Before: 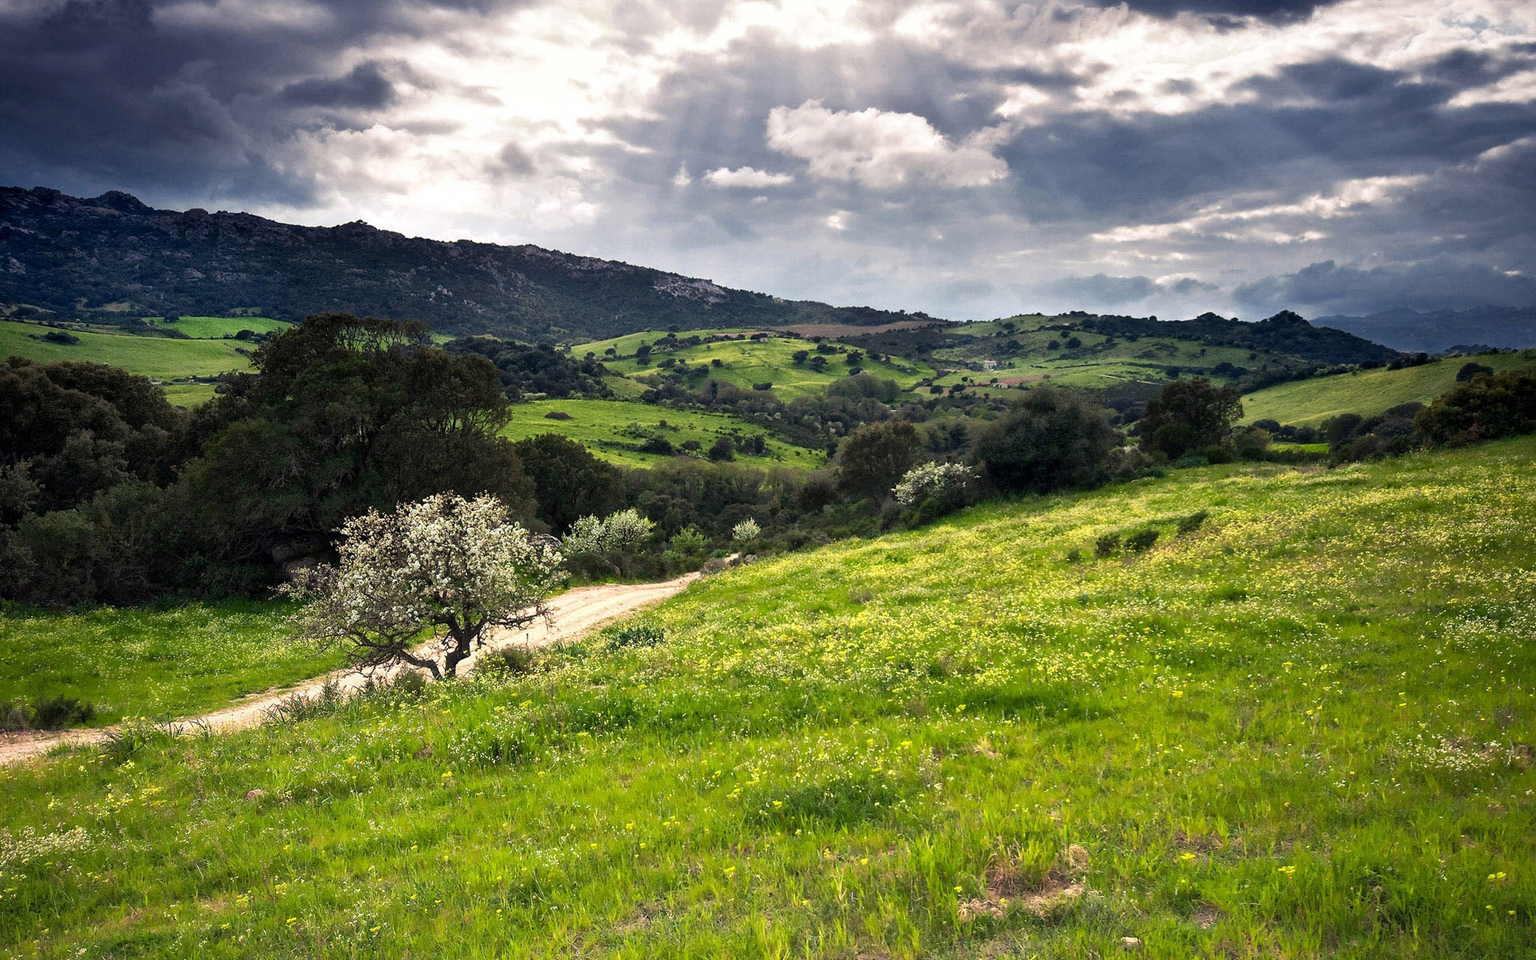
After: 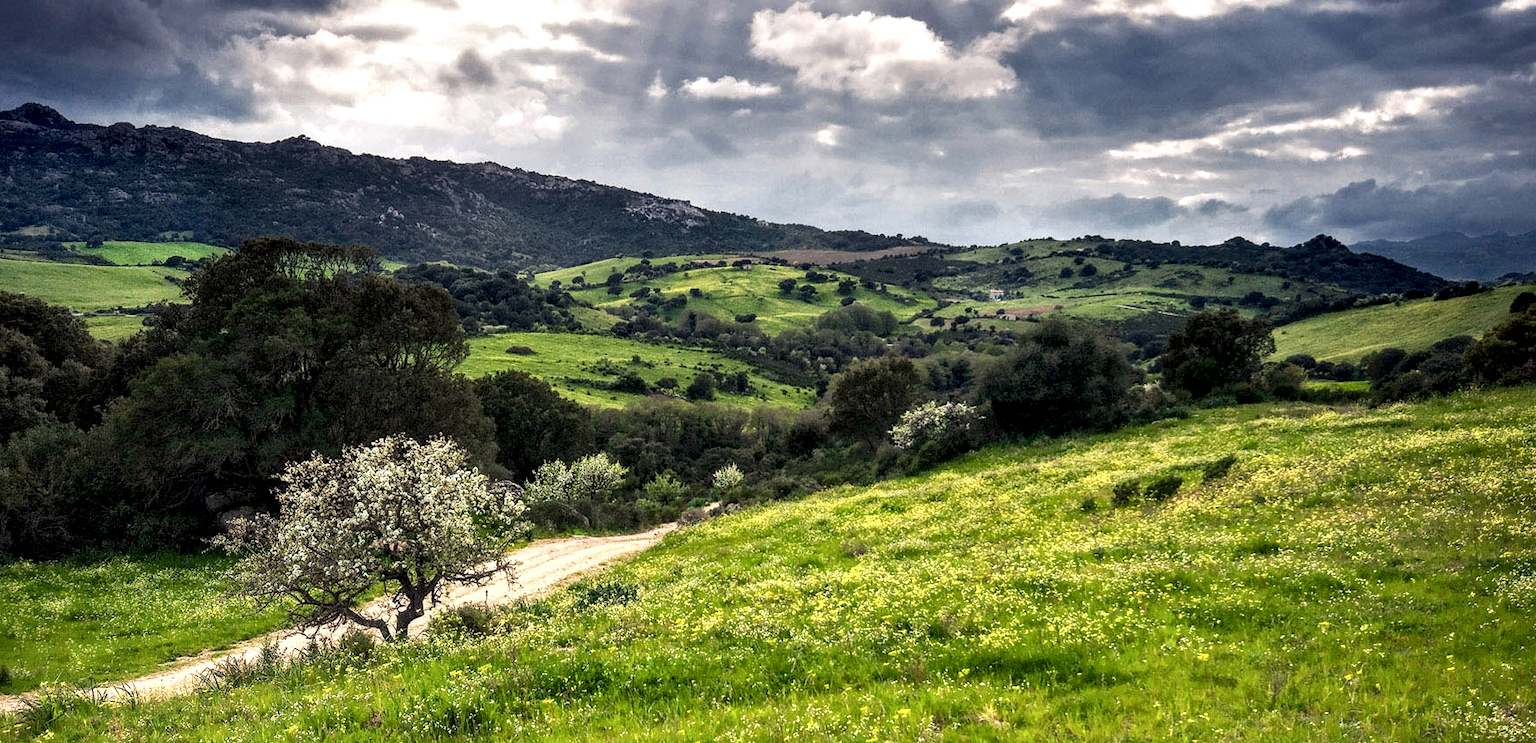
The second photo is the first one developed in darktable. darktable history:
local contrast: highlights 58%, detail 145%
crop: left 5.574%, top 10.206%, right 3.607%, bottom 19.394%
